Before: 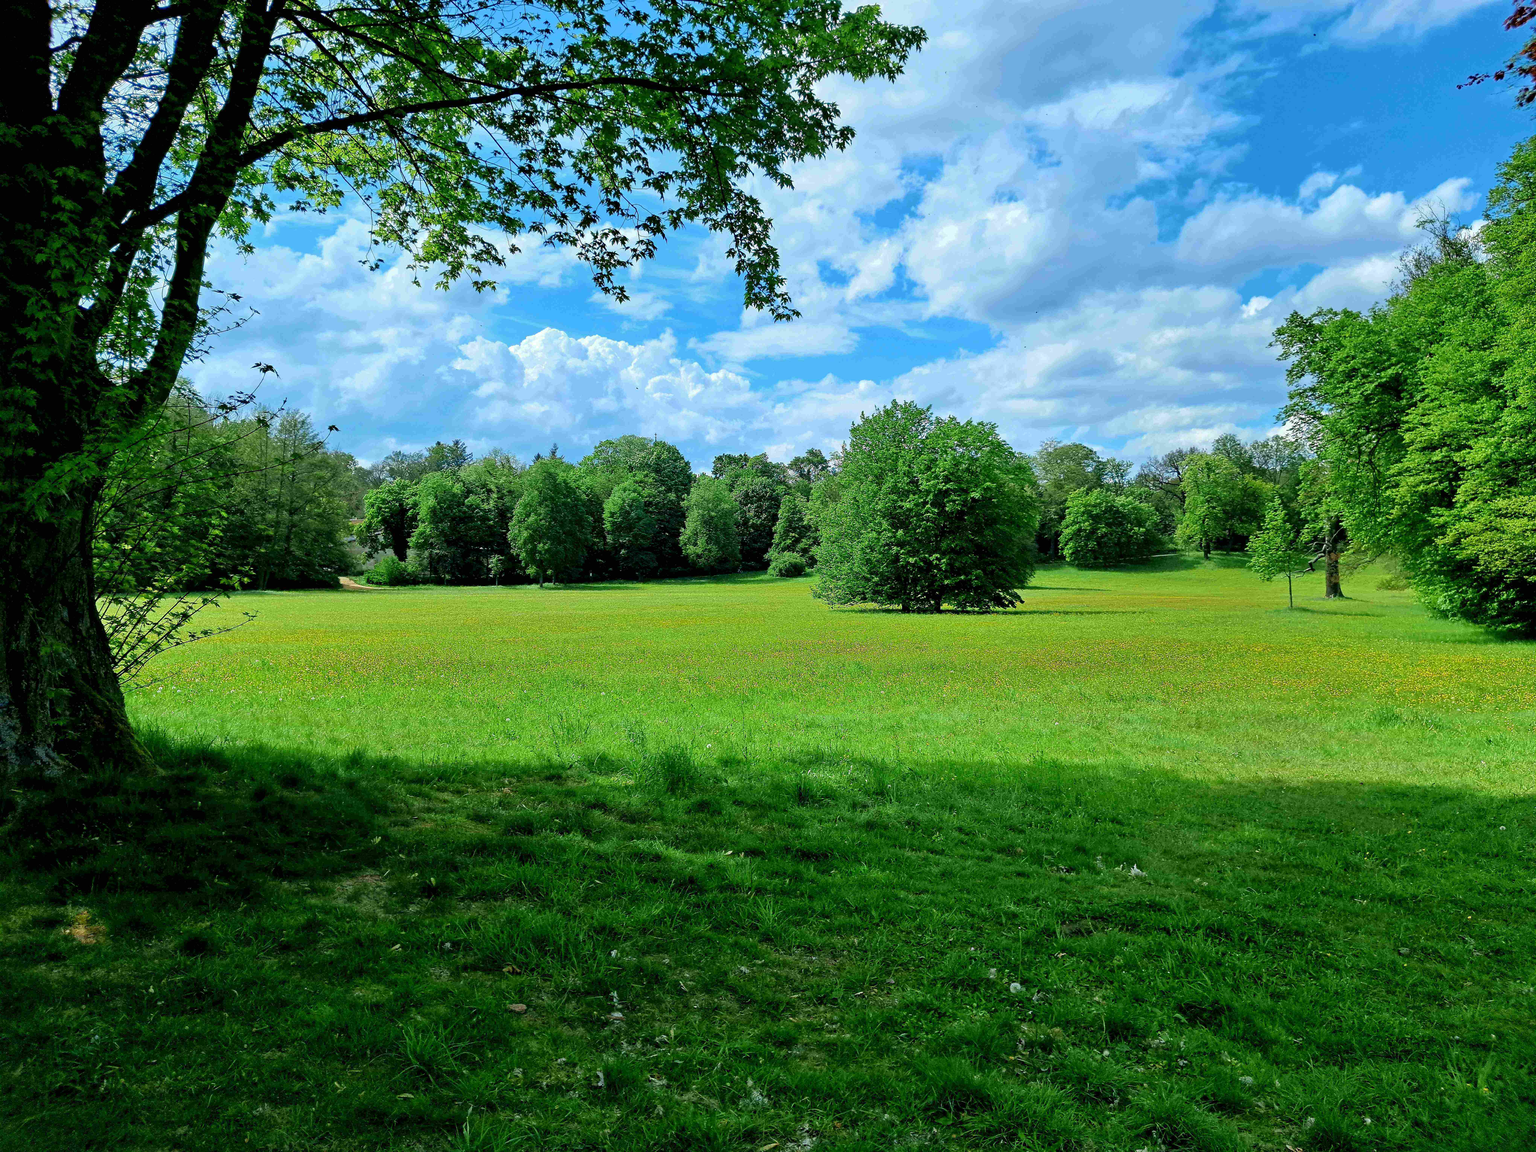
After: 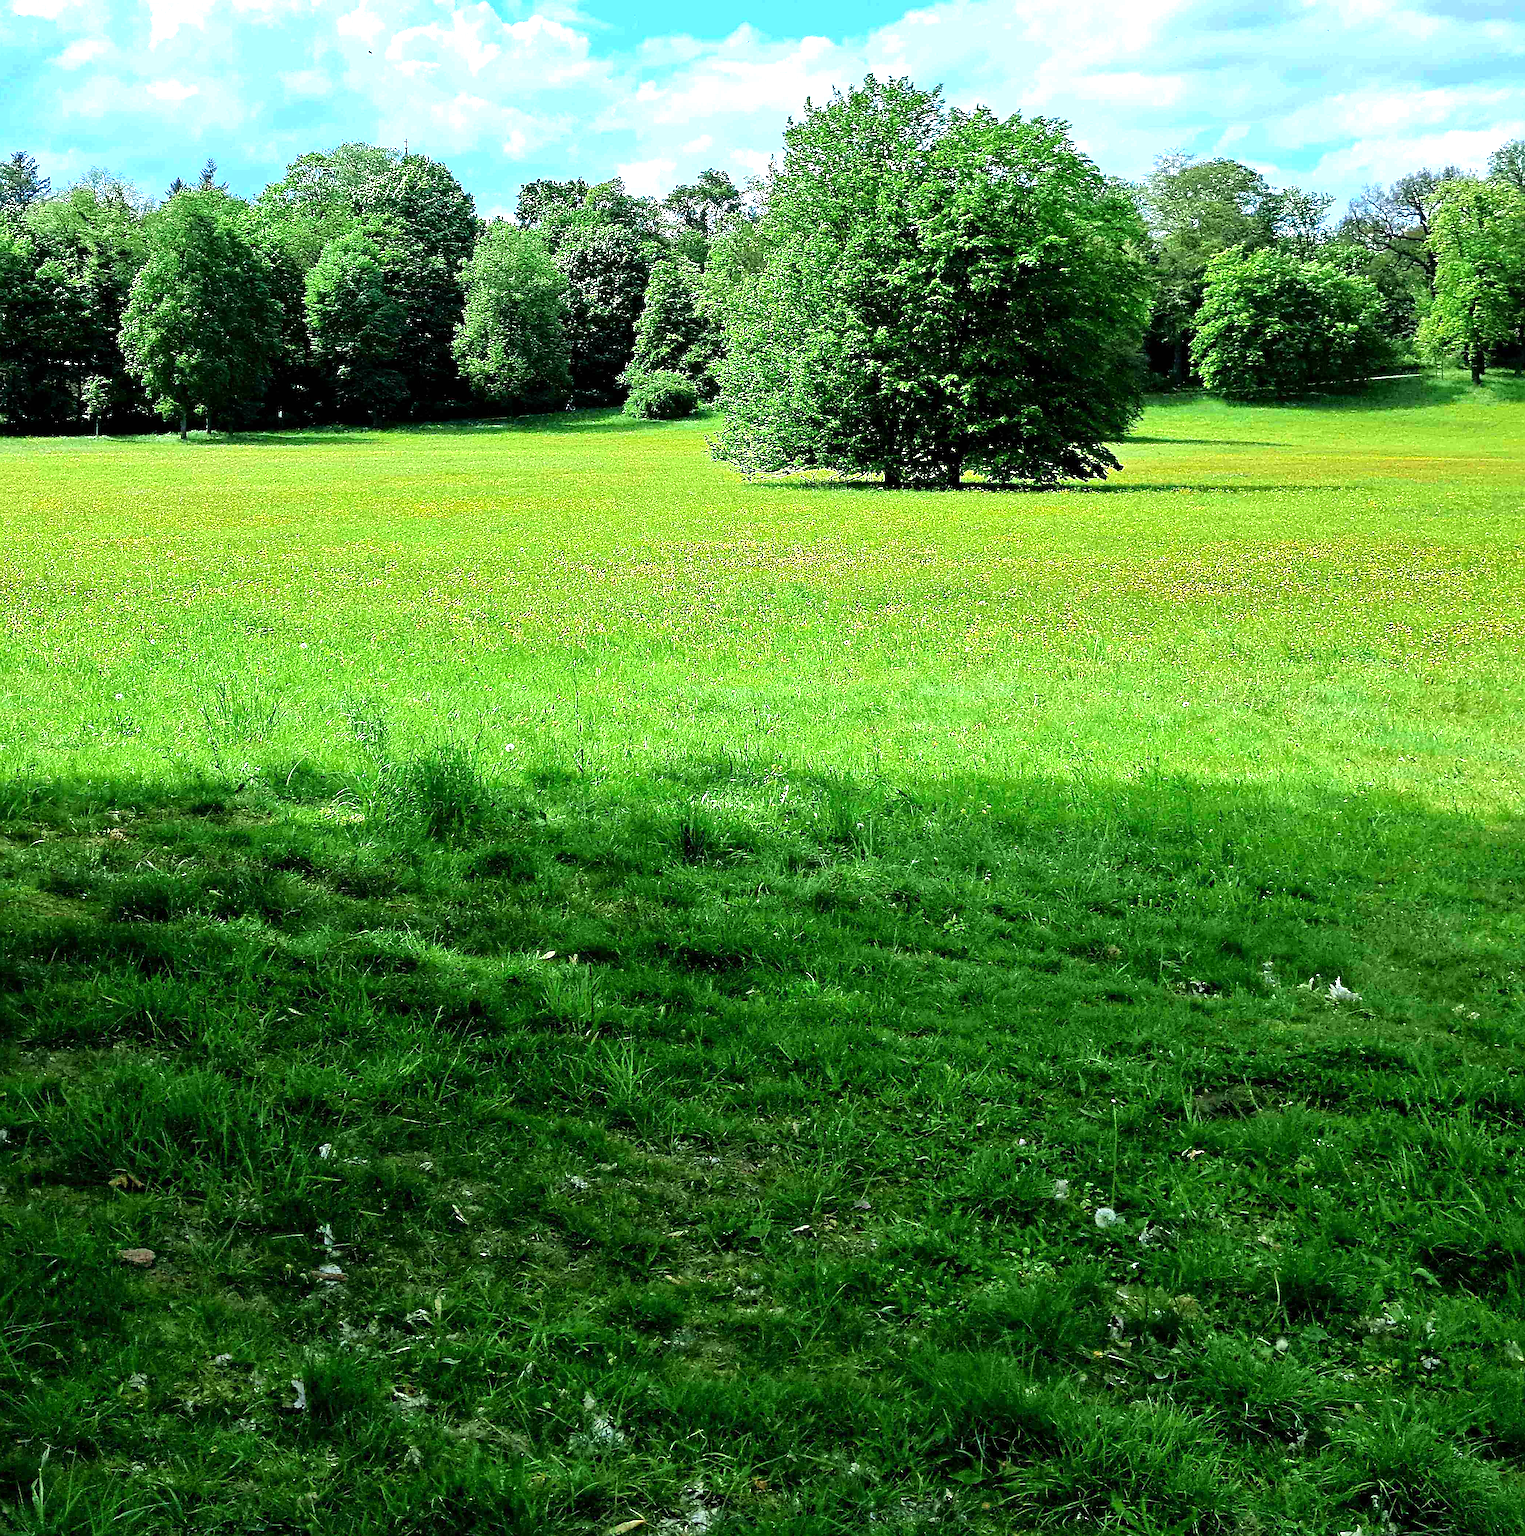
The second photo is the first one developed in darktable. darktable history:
exposure: exposure 0.201 EV, compensate exposure bias true, compensate highlight preservation false
crop and rotate: left 29.097%, top 31.403%, right 19.805%
tone equalizer: -8 EV -0.748 EV, -7 EV -0.681 EV, -6 EV -0.607 EV, -5 EV -0.404 EV, -3 EV 0.395 EV, -2 EV 0.6 EV, -1 EV 0.699 EV, +0 EV 0.779 EV, mask exposure compensation -0.485 EV
sharpen: on, module defaults
